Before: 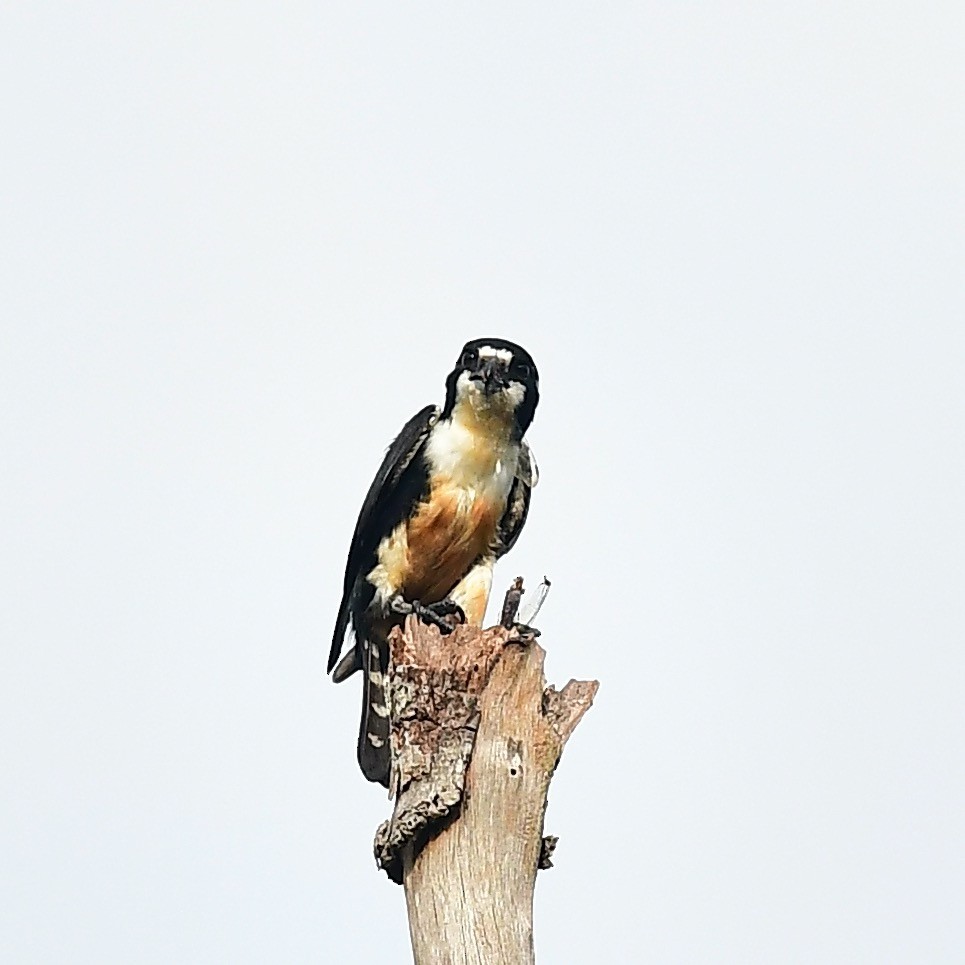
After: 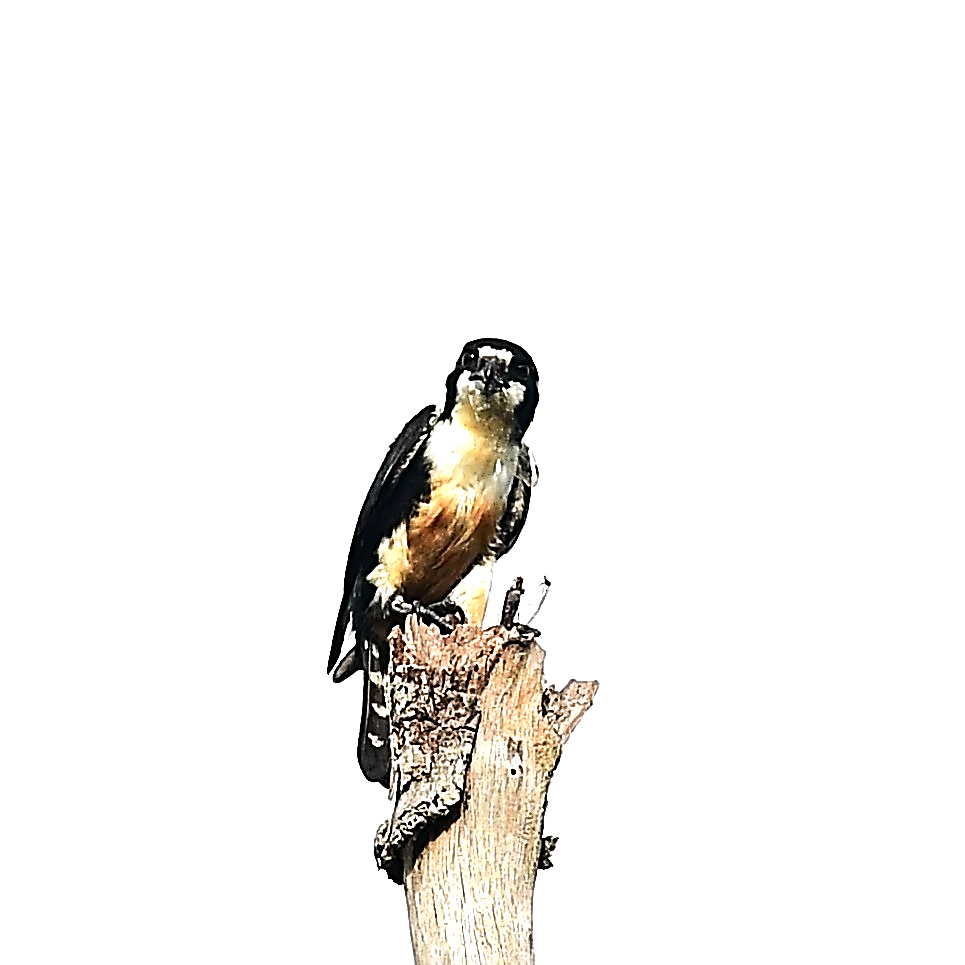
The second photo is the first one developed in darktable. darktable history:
sharpen: radius 2.817, amount 0.715
tone equalizer: -8 EV -0.75 EV, -7 EV -0.7 EV, -6 EV -0.6 EV, -5 EV -0.4 EV, -3 EV 0.4 EV, -2 EV 0.6 EV, -1 EV 0.7 EV, +0 EV 0.75 EV, edges refinement/feathering 500, mask exposure compensation -1.57 EV, preserve details no
